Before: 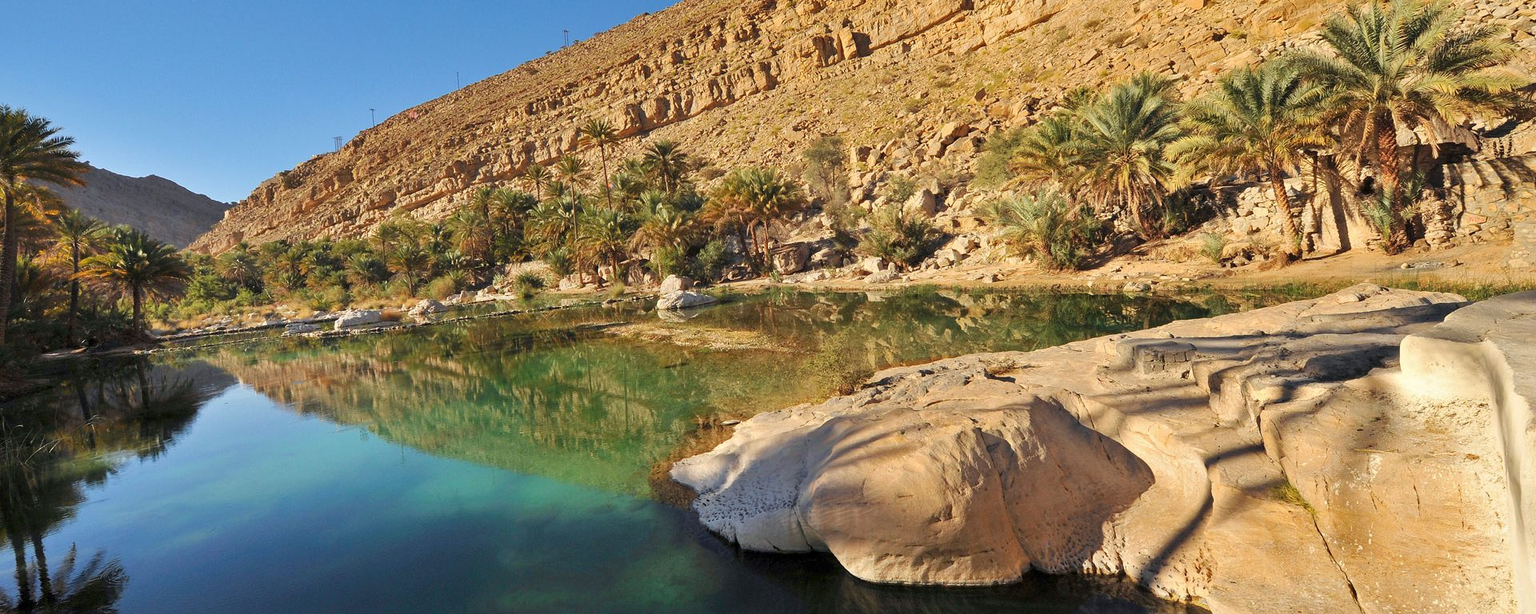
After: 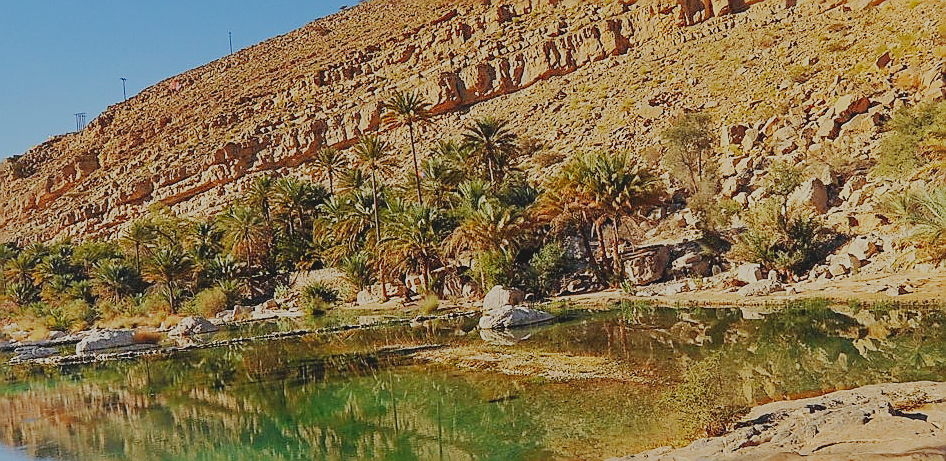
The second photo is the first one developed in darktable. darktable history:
sharpen: radius 1.4, amount 1.25, threshold 0.7
crop: left 17.835%, top 7.675%, right 32.881%, bottom 32.213%
shadows and highlights: on, module defaults
sigmoid: contrast 1.6, skew -0.2, preserve hue 0%, red attenuation 0.1, red rotation 0.035, green attenuation 0.1, green rotation -0.017, blue attenuation 0.15, blue rotation -0.052, base primaries Rec2020
white balance: red 1, blue 1
color balance rgb: on, module defaults
local contrast: highlights 68%, shadows 68%, detail 82%, midtone range 0.325
